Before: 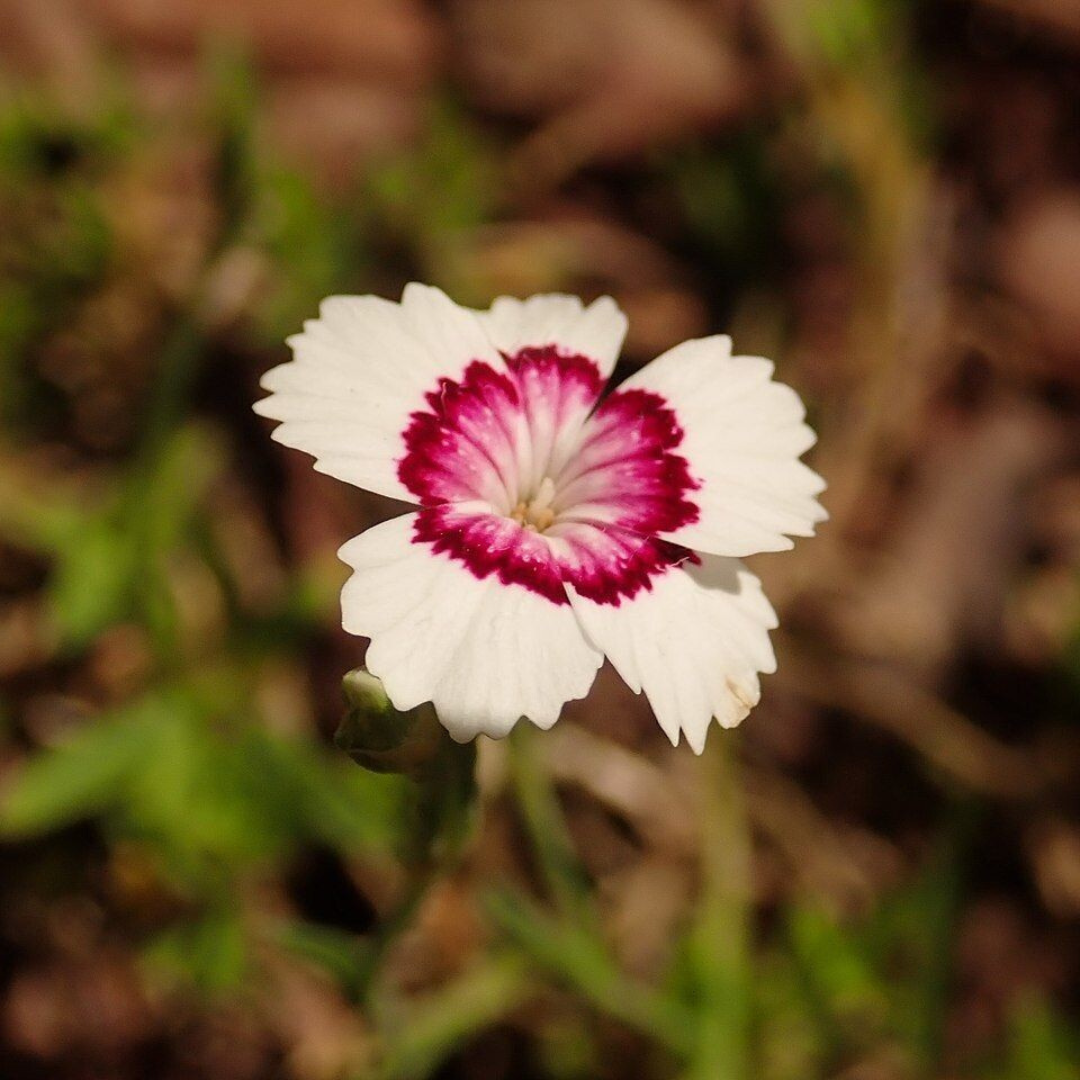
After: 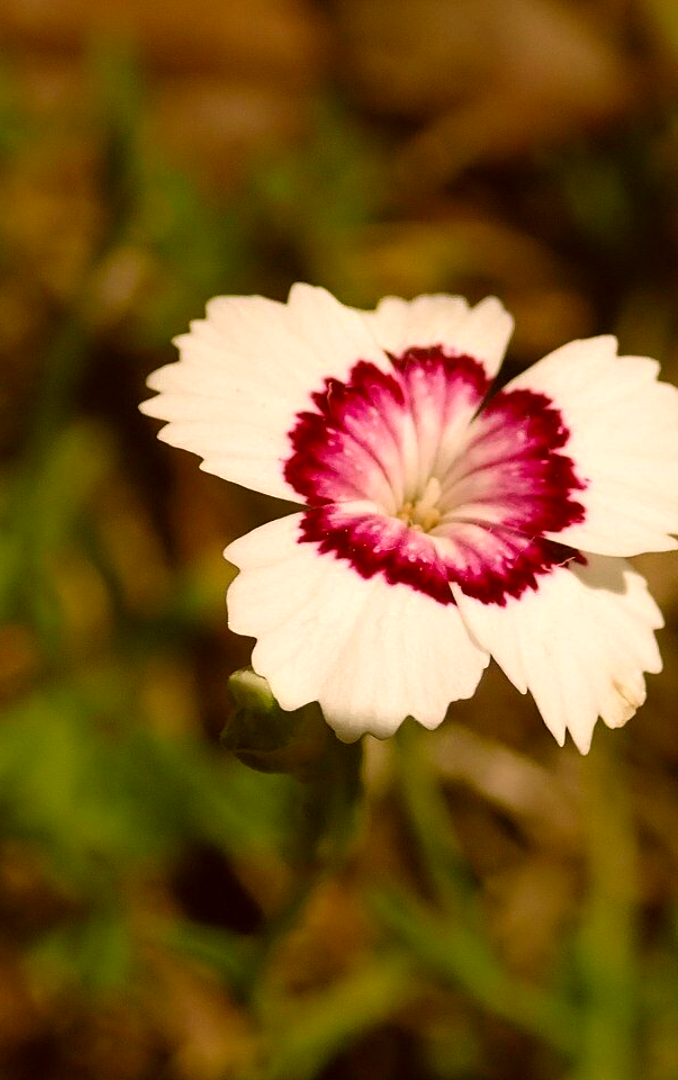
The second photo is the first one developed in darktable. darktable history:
color correction: highlights a* 8.98, highlights b* 15.09, shadows a* -0.49, shadows b* 26.52
tone equalizer: -8 EV -0.001 EV, -7 EV 0.001 EV, -6 EV -0.002 EV, -5 EV -0.003 EV, -4 EV -0.062 EV, -3 EV -0.222 EV, -2 EV -0.267 EV, -1 EV 0.105 EV, +0 EV 0.303 EV
crop: left 10.644%, right 26.528%
white balance: red 0.974, blue 1.044
